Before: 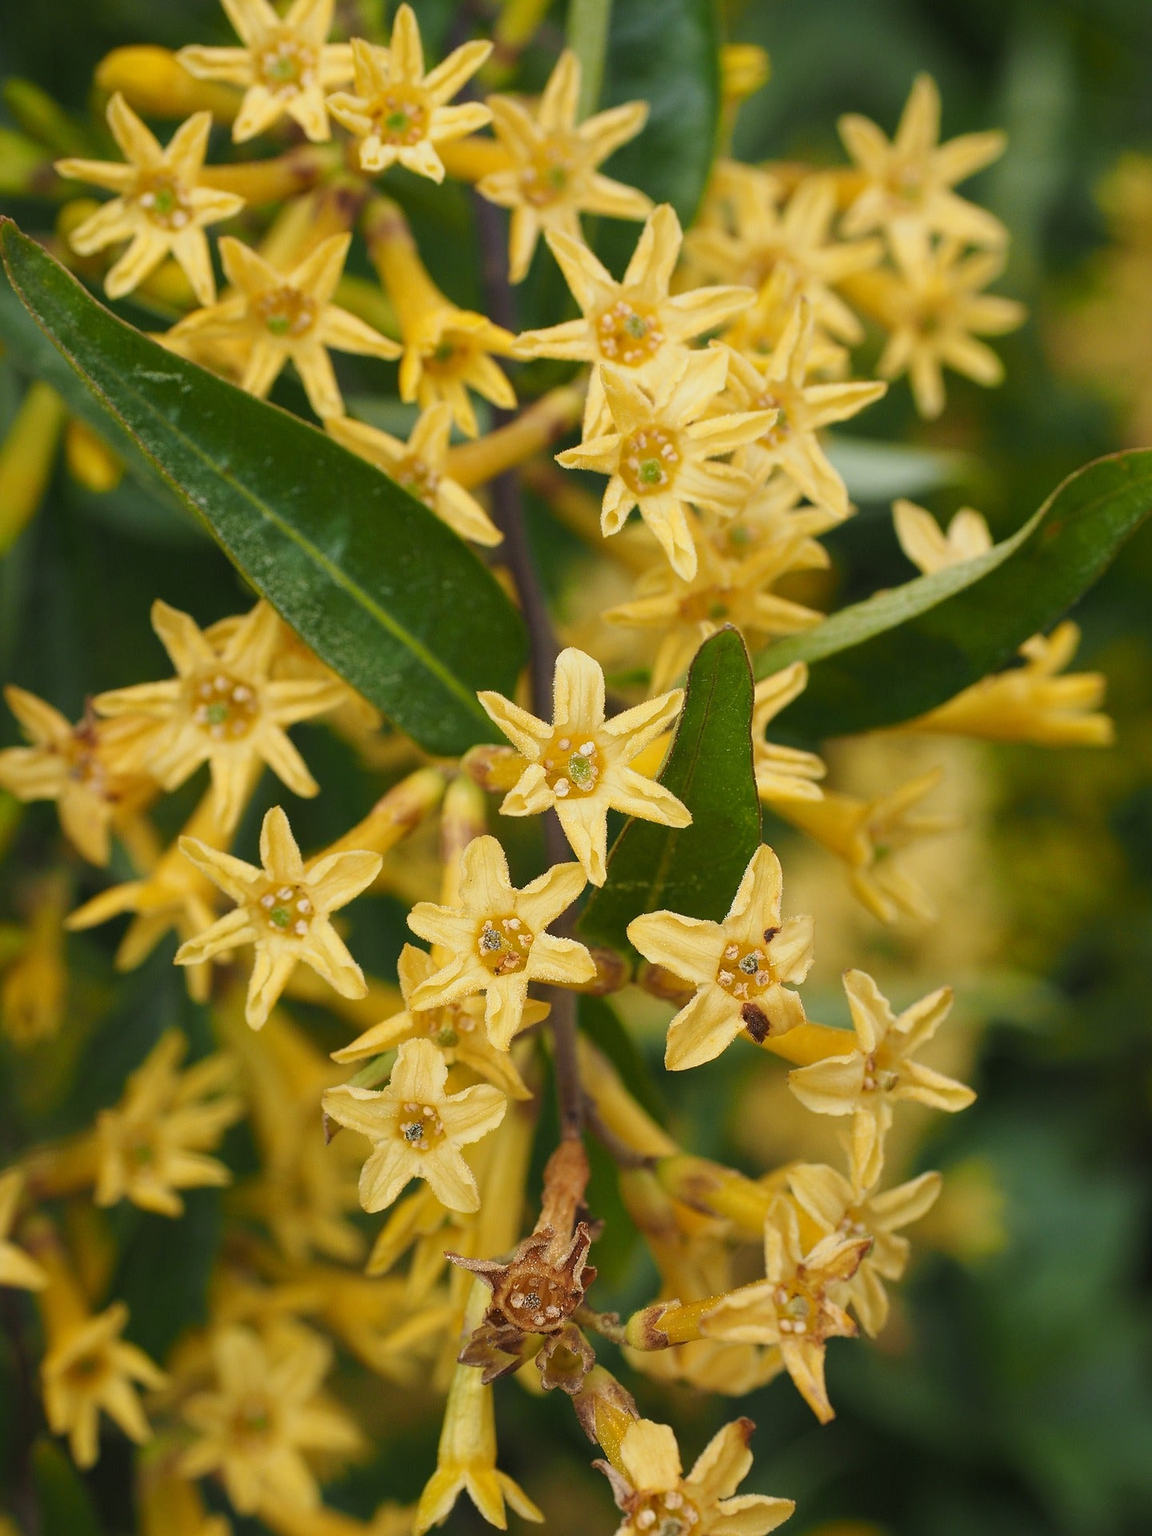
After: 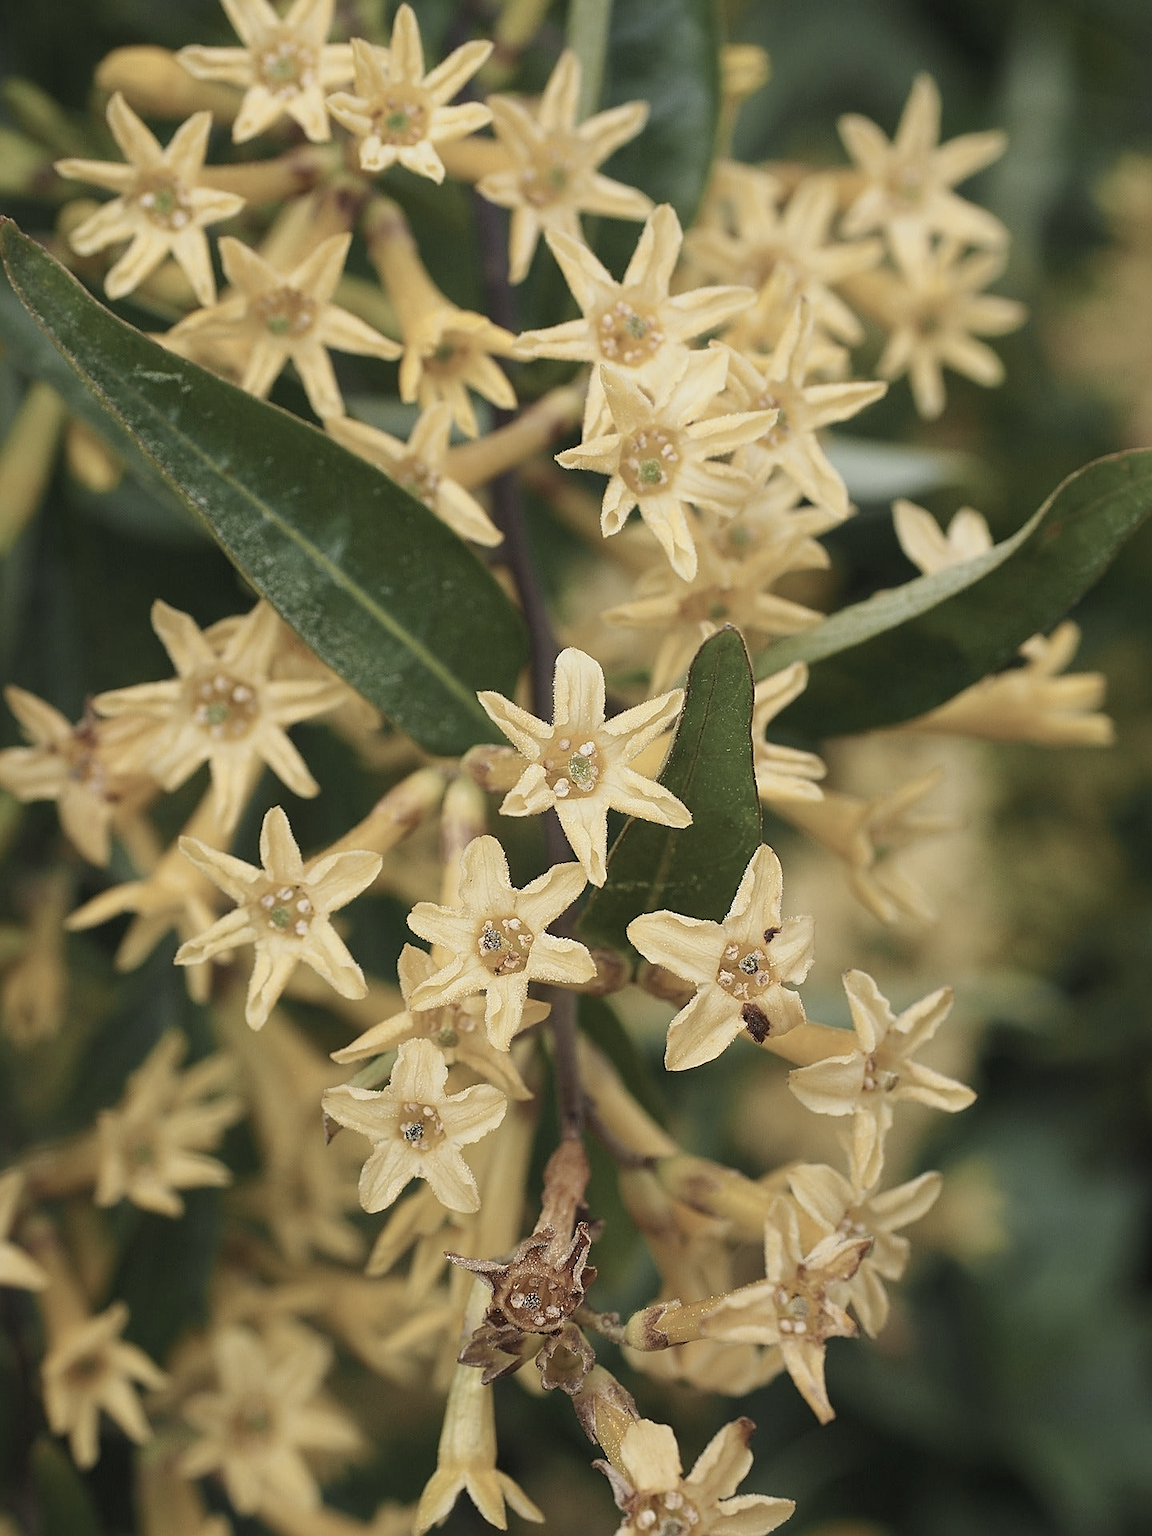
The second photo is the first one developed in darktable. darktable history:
color zones: curves: ch1 [(0, 0.292) (0.001, 0.292) (0.2, 0.264) (0.4, 0.248) (0.6, 0.248) (0.8, 0.264) (0.999, 0.292) (1, 0.292)]
sharpen: on, module defaults
